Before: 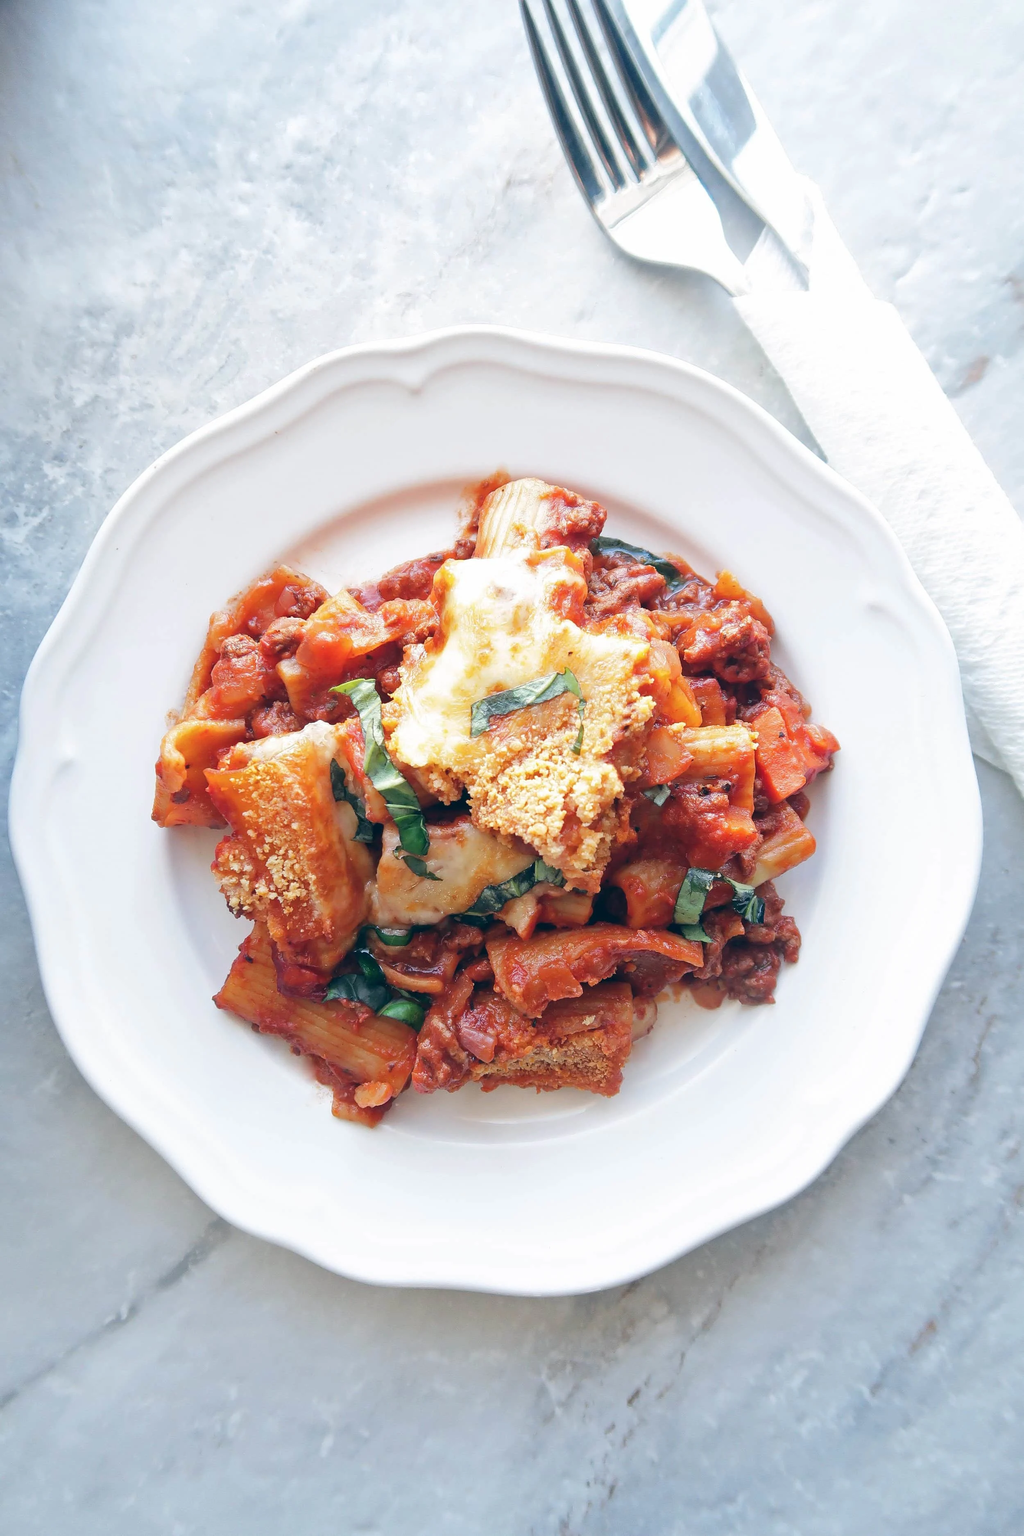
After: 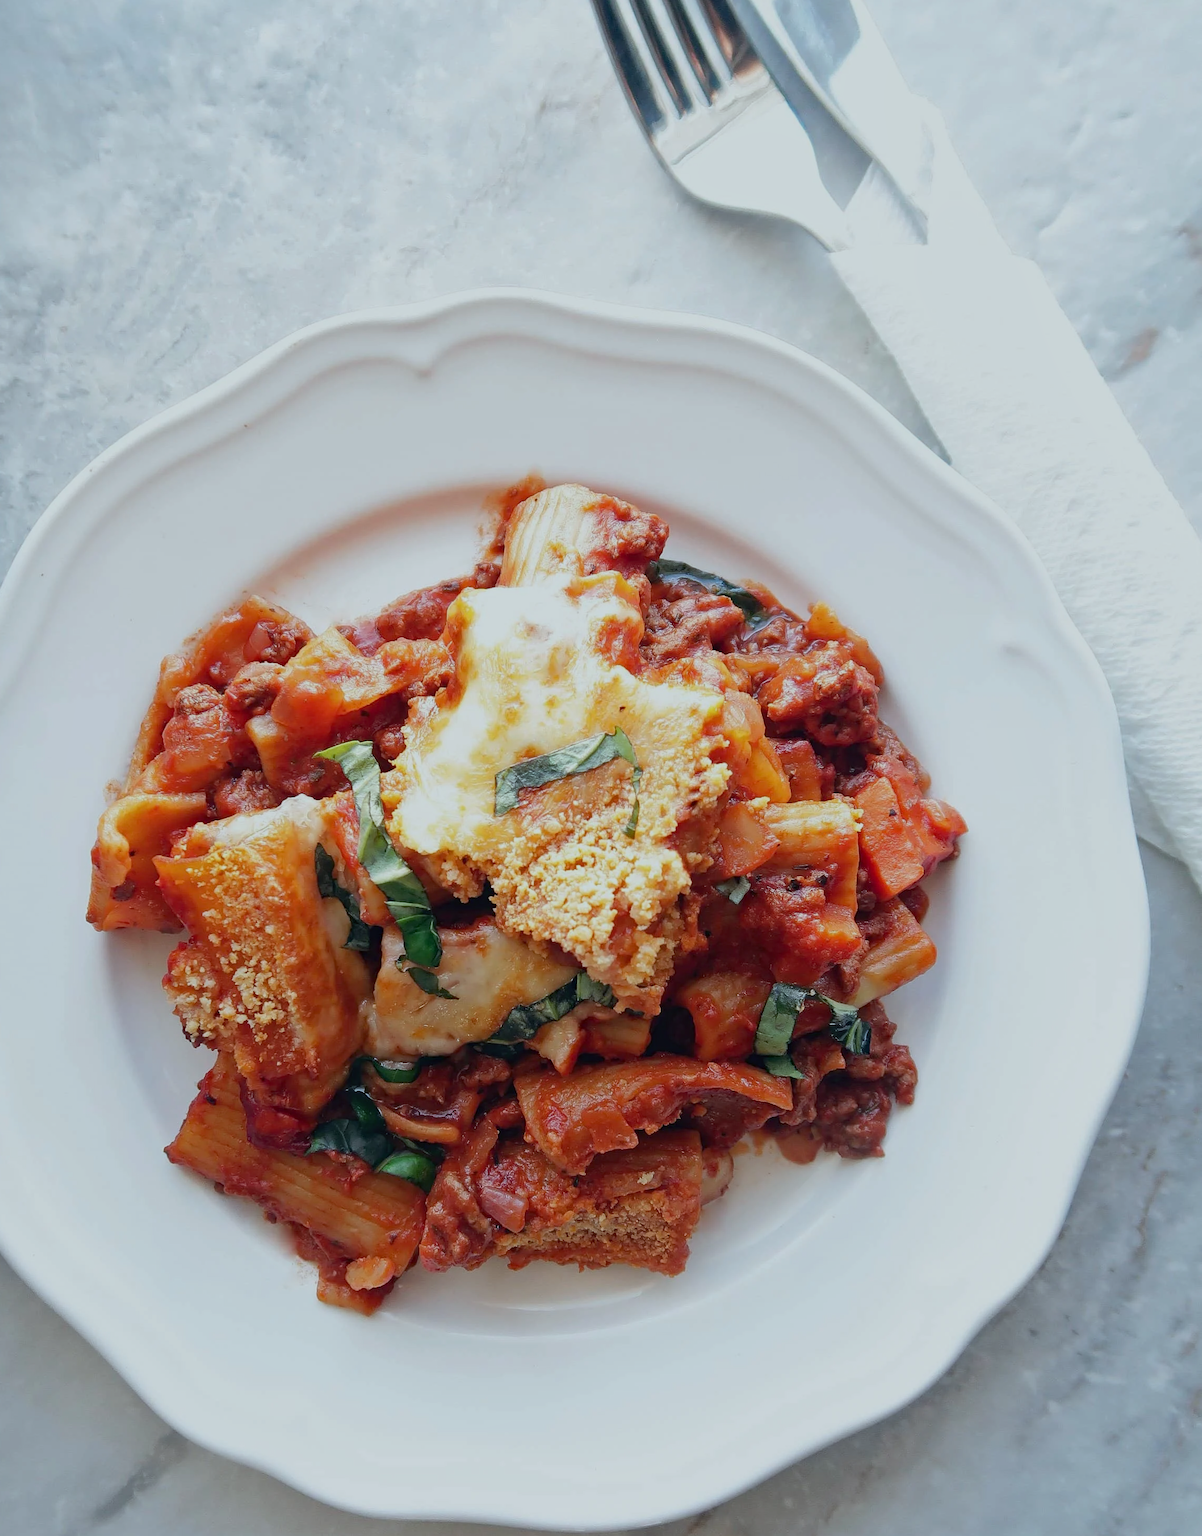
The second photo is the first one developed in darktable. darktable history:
crop: left 8.268%, top 6.526%, bottom 15.325%
tone equalizer: on, module defaults
contrast brightness saturation: contrast 0.104, brightness 0.023, saturation 0.018
color correction: highlights a* -4.86, highlights b* -3.85, shadows a* 3.84, shadows b* 4.2
exposure: black level correction 0, exposure -0.731 EV, compensate highlight preservation false
haze removal: strength 0.302, distance 0.256, compatibility mode true, adaptive false
